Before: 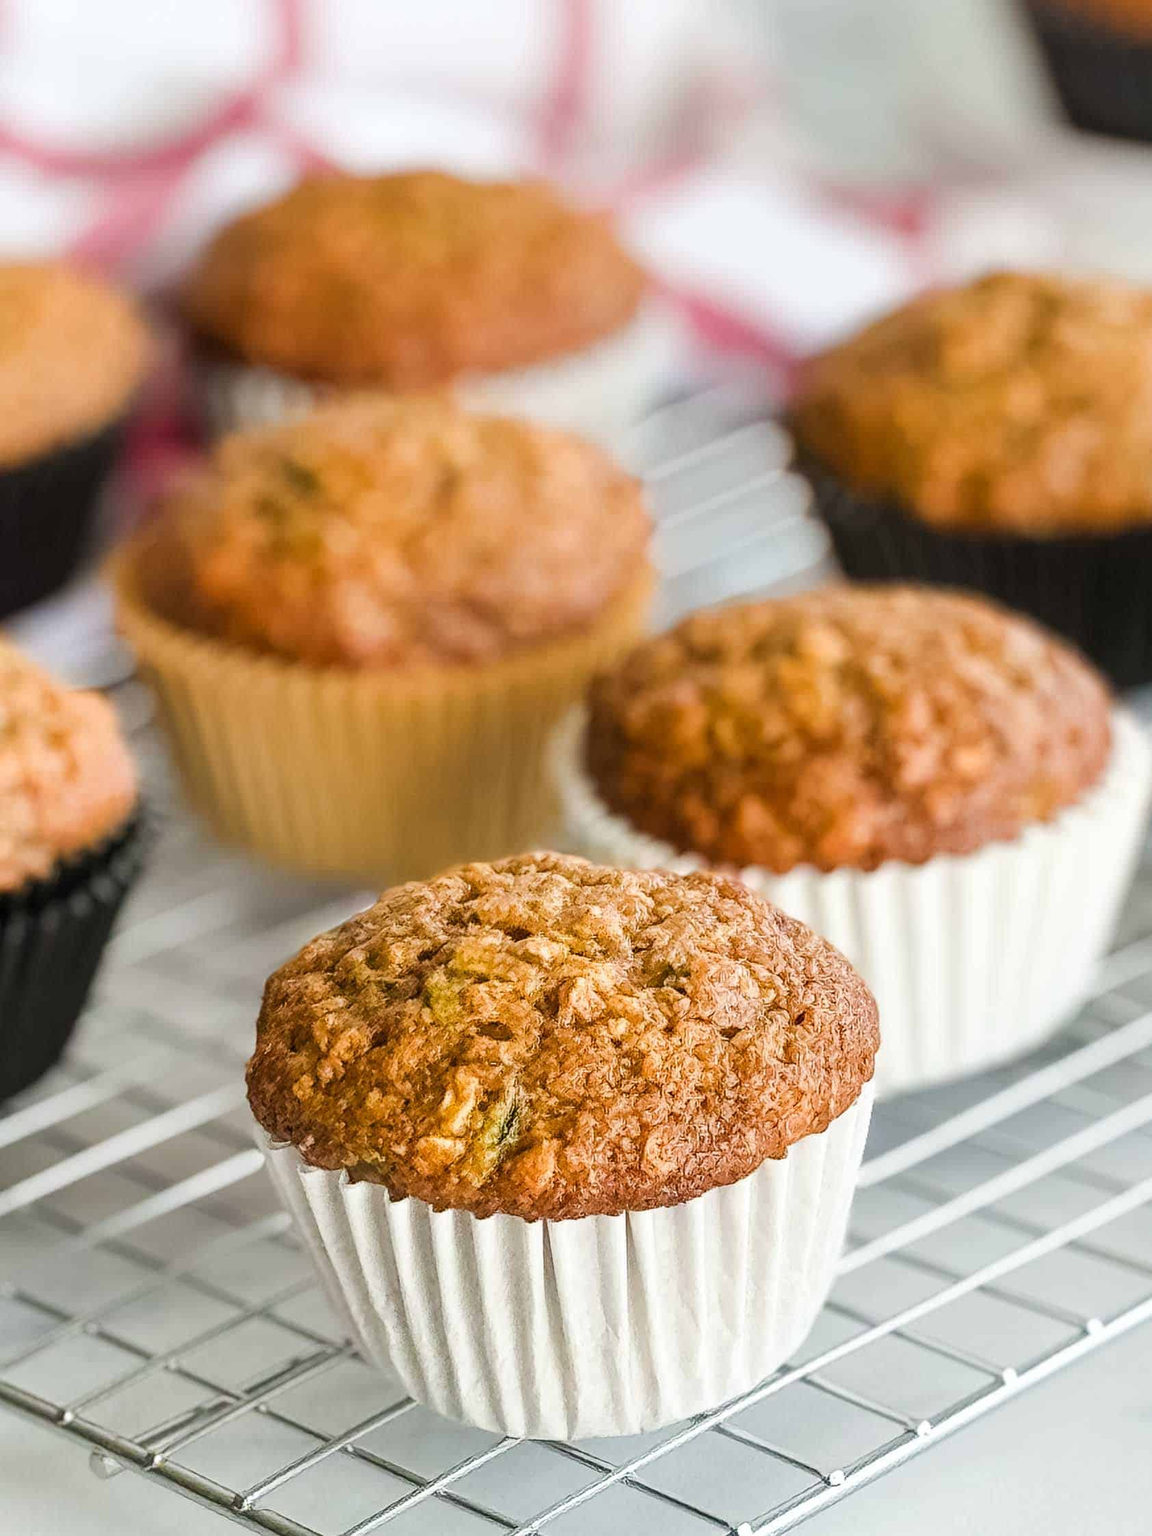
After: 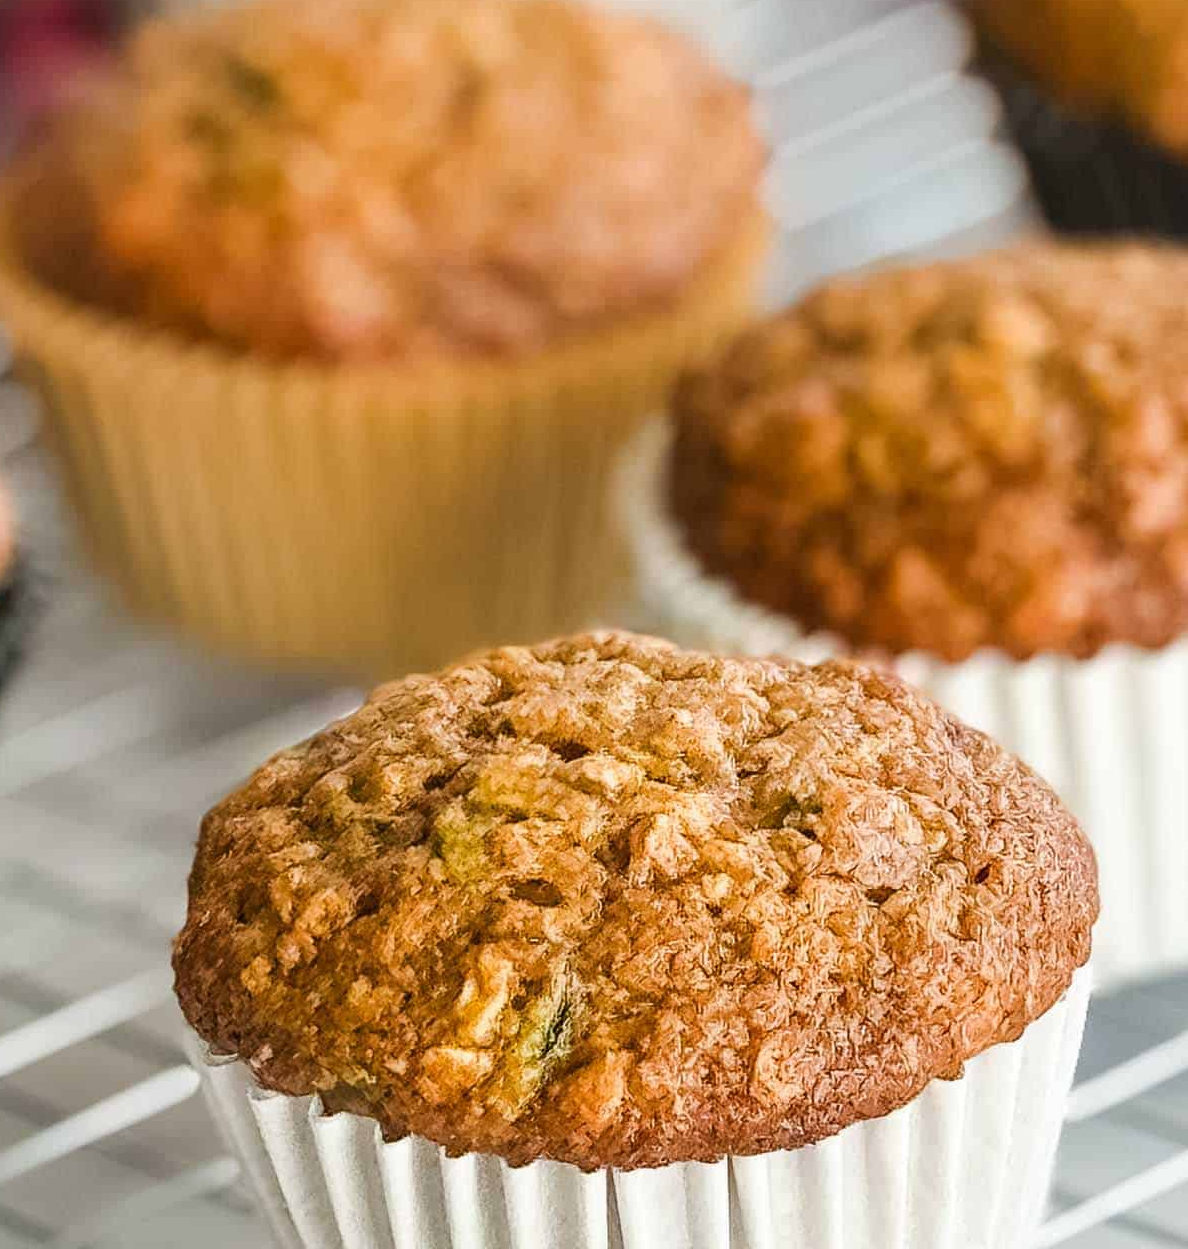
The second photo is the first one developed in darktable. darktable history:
crop: left 11.133%, top 27.4%, right 18.288%, bottom 16.976%
